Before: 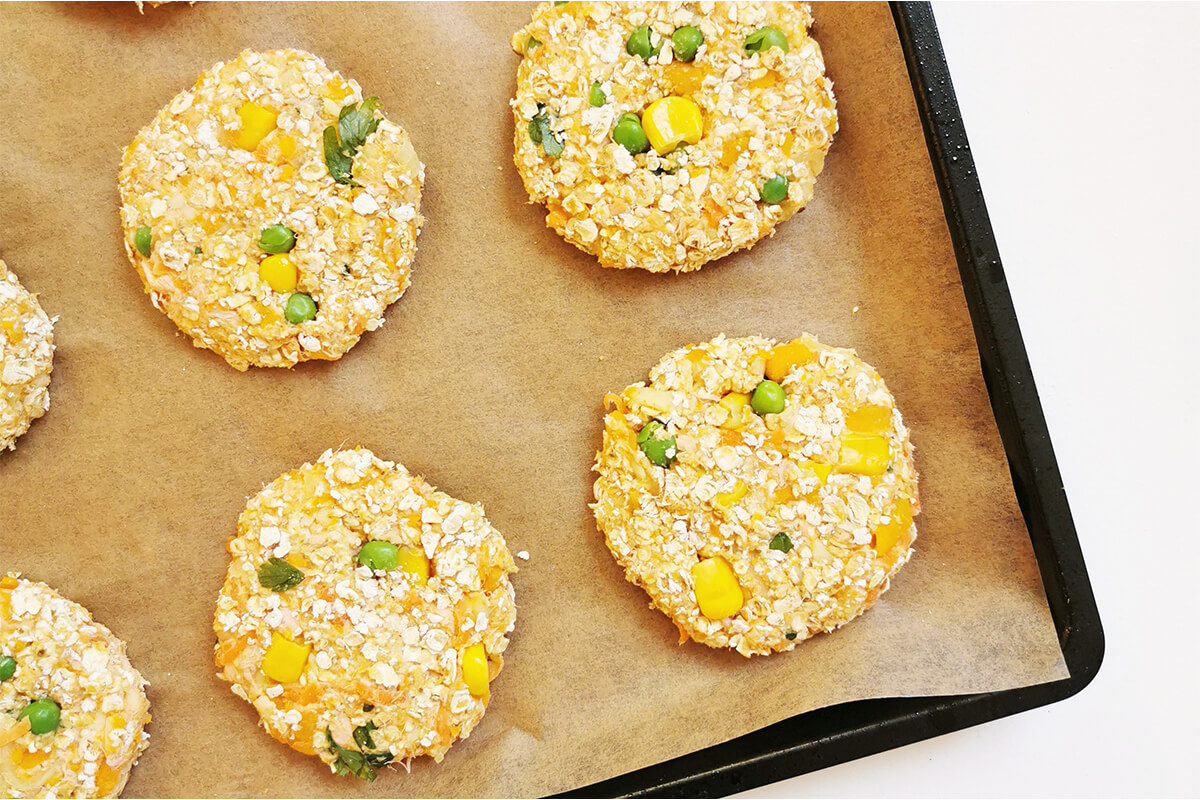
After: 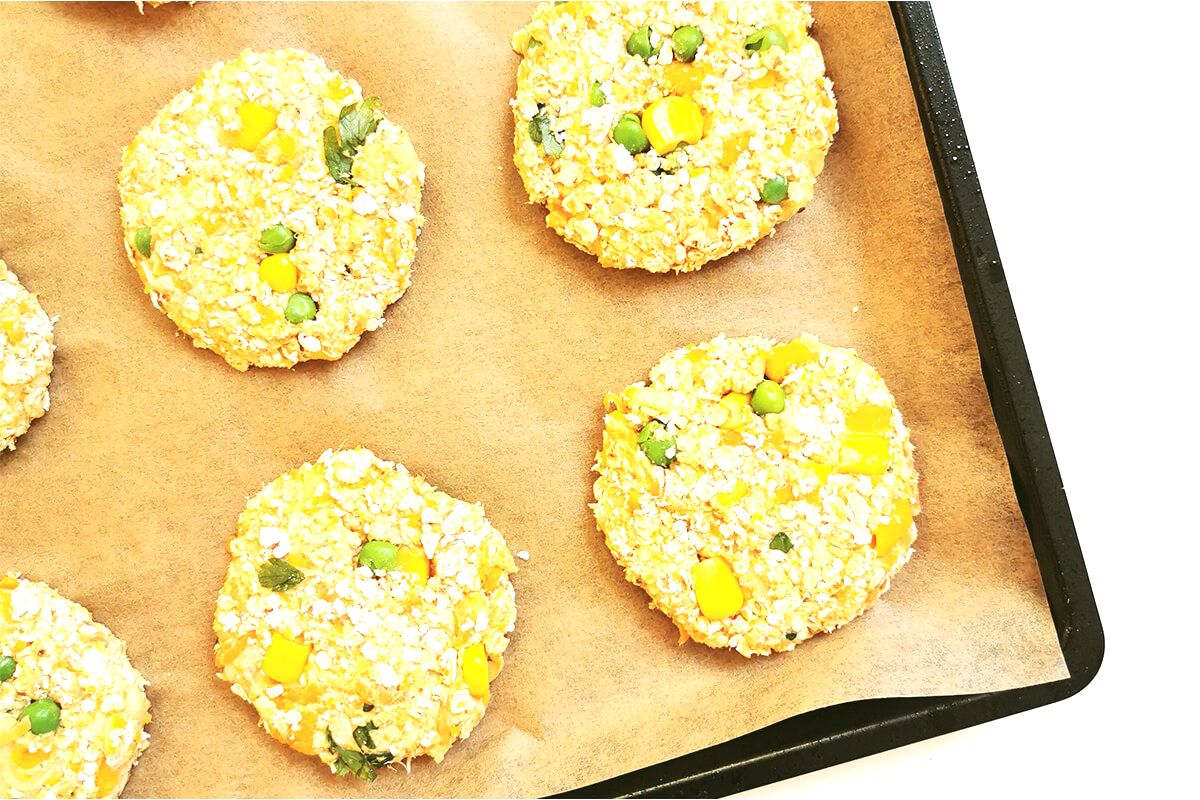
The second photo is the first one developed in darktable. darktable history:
exposure: black level correction -0.002, exposure 0.708 EV, compensate exposure bias true, compensate highlight preservation false
color balance: mode lift, gamma, gain (sRGB), lift [1.04, 1, 1, 0.97], gamma [1.01, 1, 1, 0.97], gain [0.96, 1, 1, 0.97]
contrast brightness saturation: contrast 0.14
